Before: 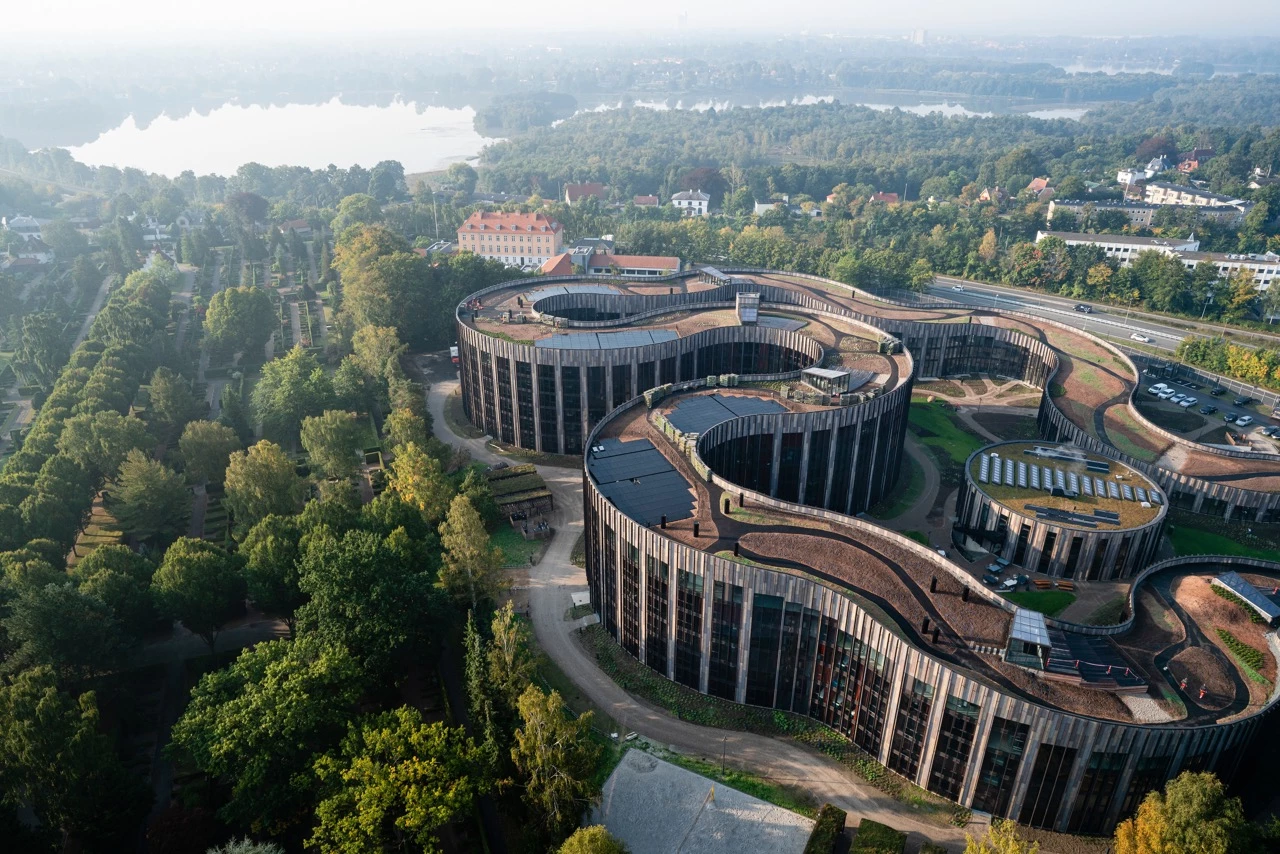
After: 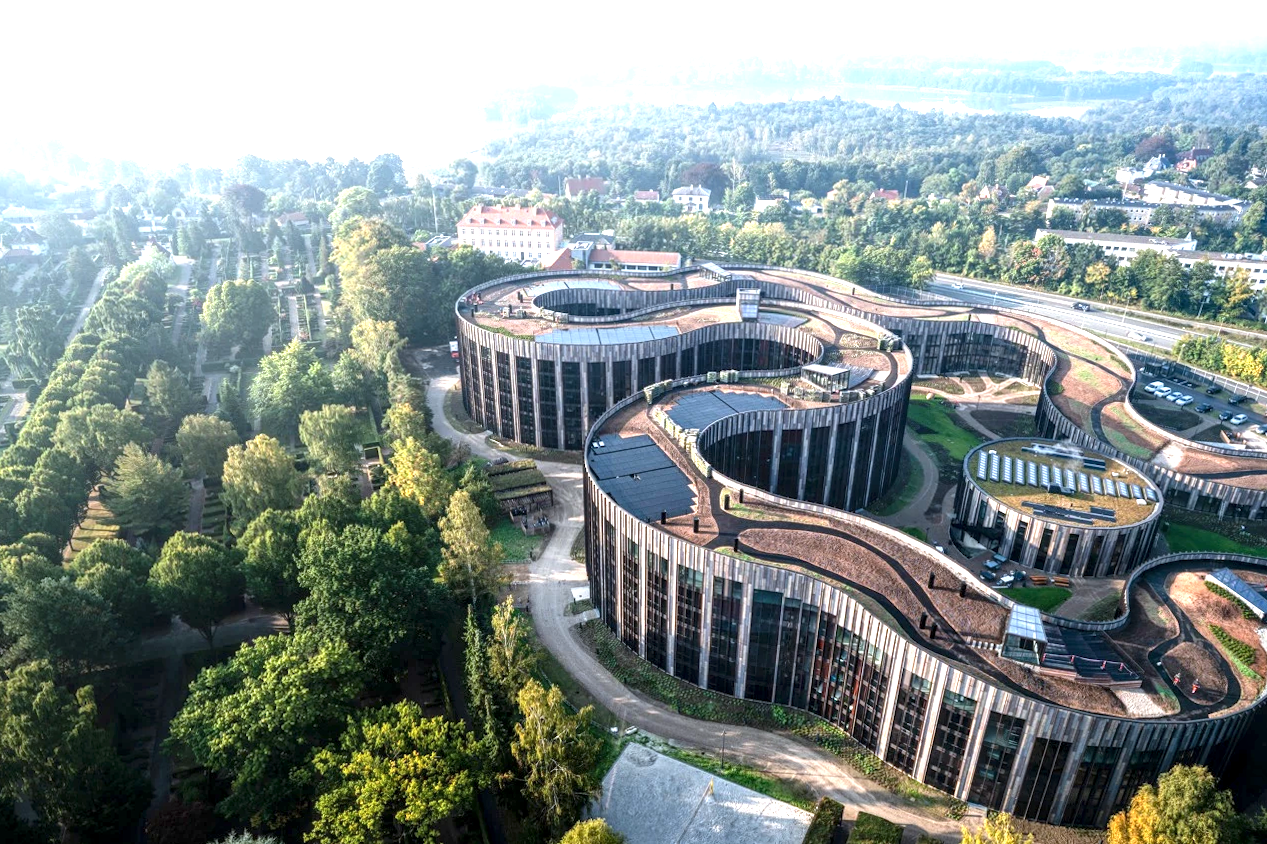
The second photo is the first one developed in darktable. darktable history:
exposure: black level correction 0, exposure 1.1 EV, compensate highlight preservation false
rotate and perspective: rotation 0.174°, lens shift (vertical) 0.013, lens shift (horizontal) 0.019, shear 0.001, automatic cropping original format, crop left 0.007, crop right 0.991, crop top 0.016, crop bottom 0.997
local contrast: highlights 61%, detail 143%, midtone range 0.428
white balance: red 0.976, blue 1.04
crop: bottom 0.071%
